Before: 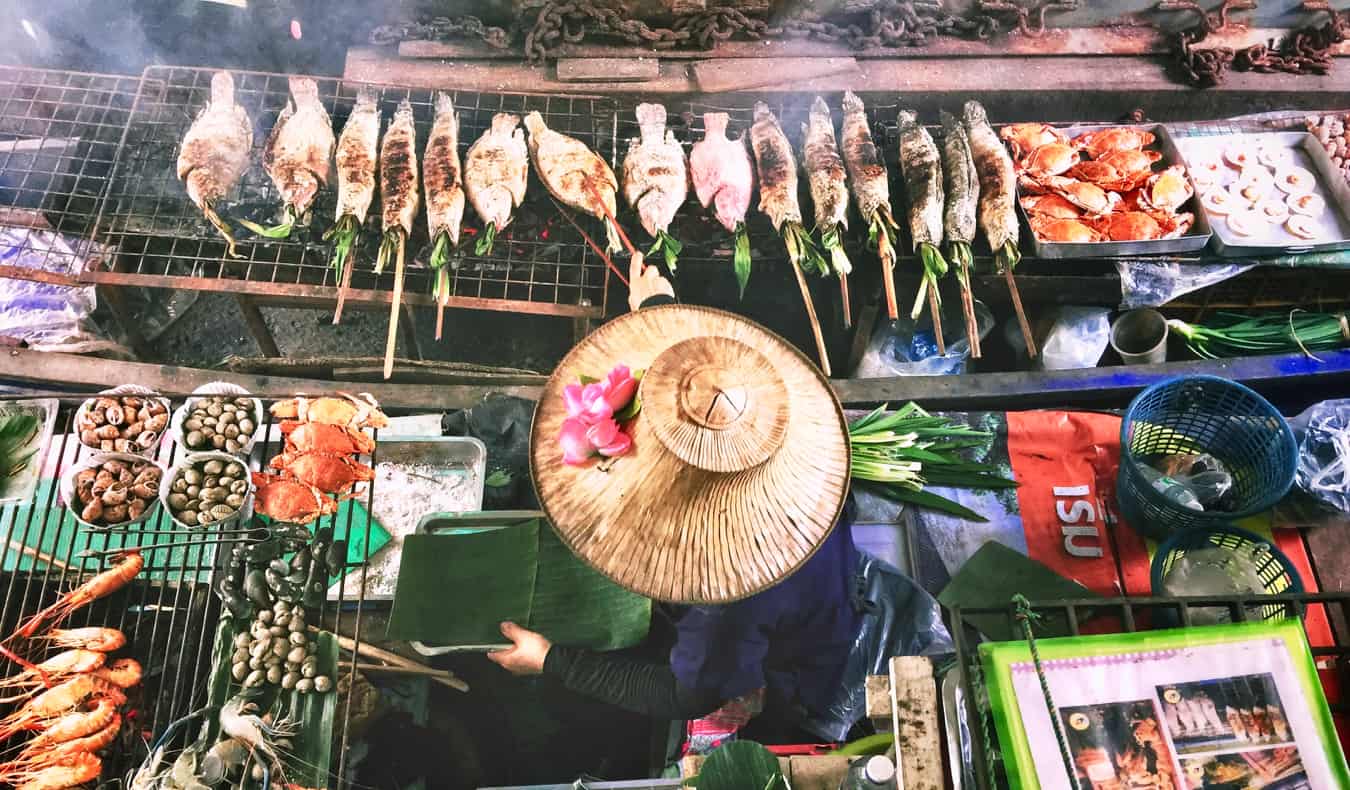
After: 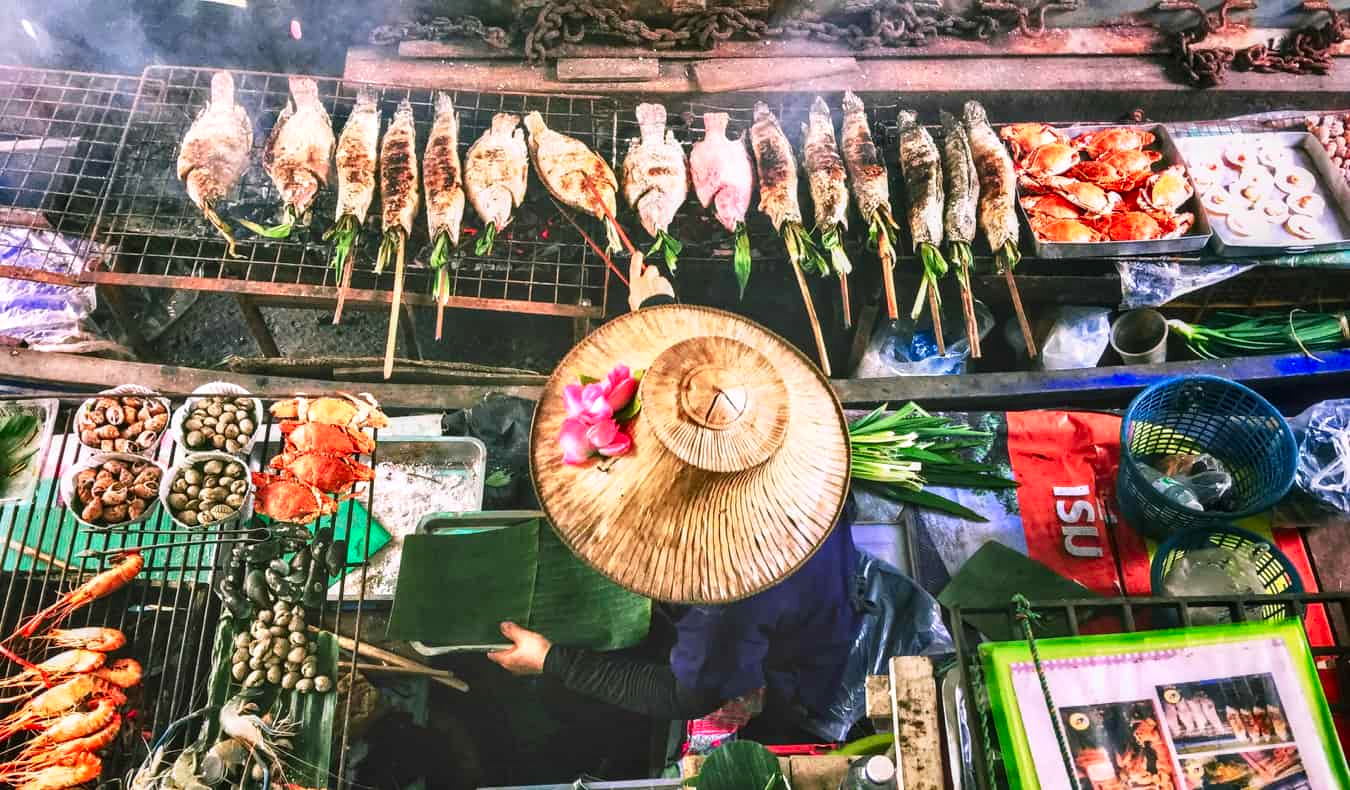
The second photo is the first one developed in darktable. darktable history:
contrast brightness saturation: contrast 0.092, saturation 0.266
local contrast: on, module defaults
